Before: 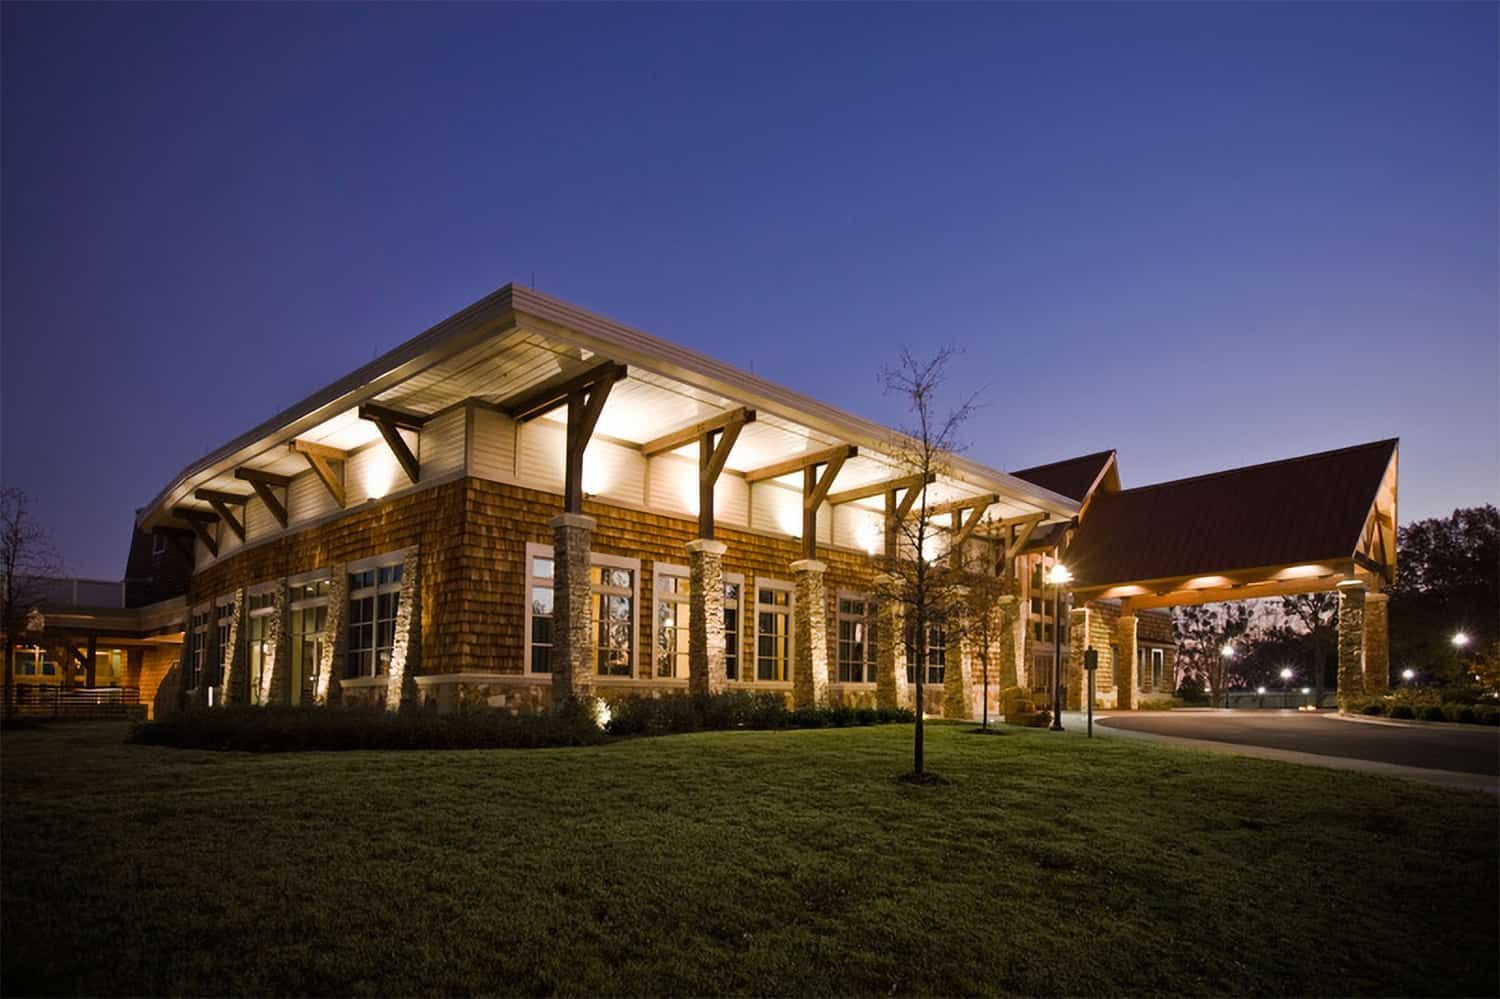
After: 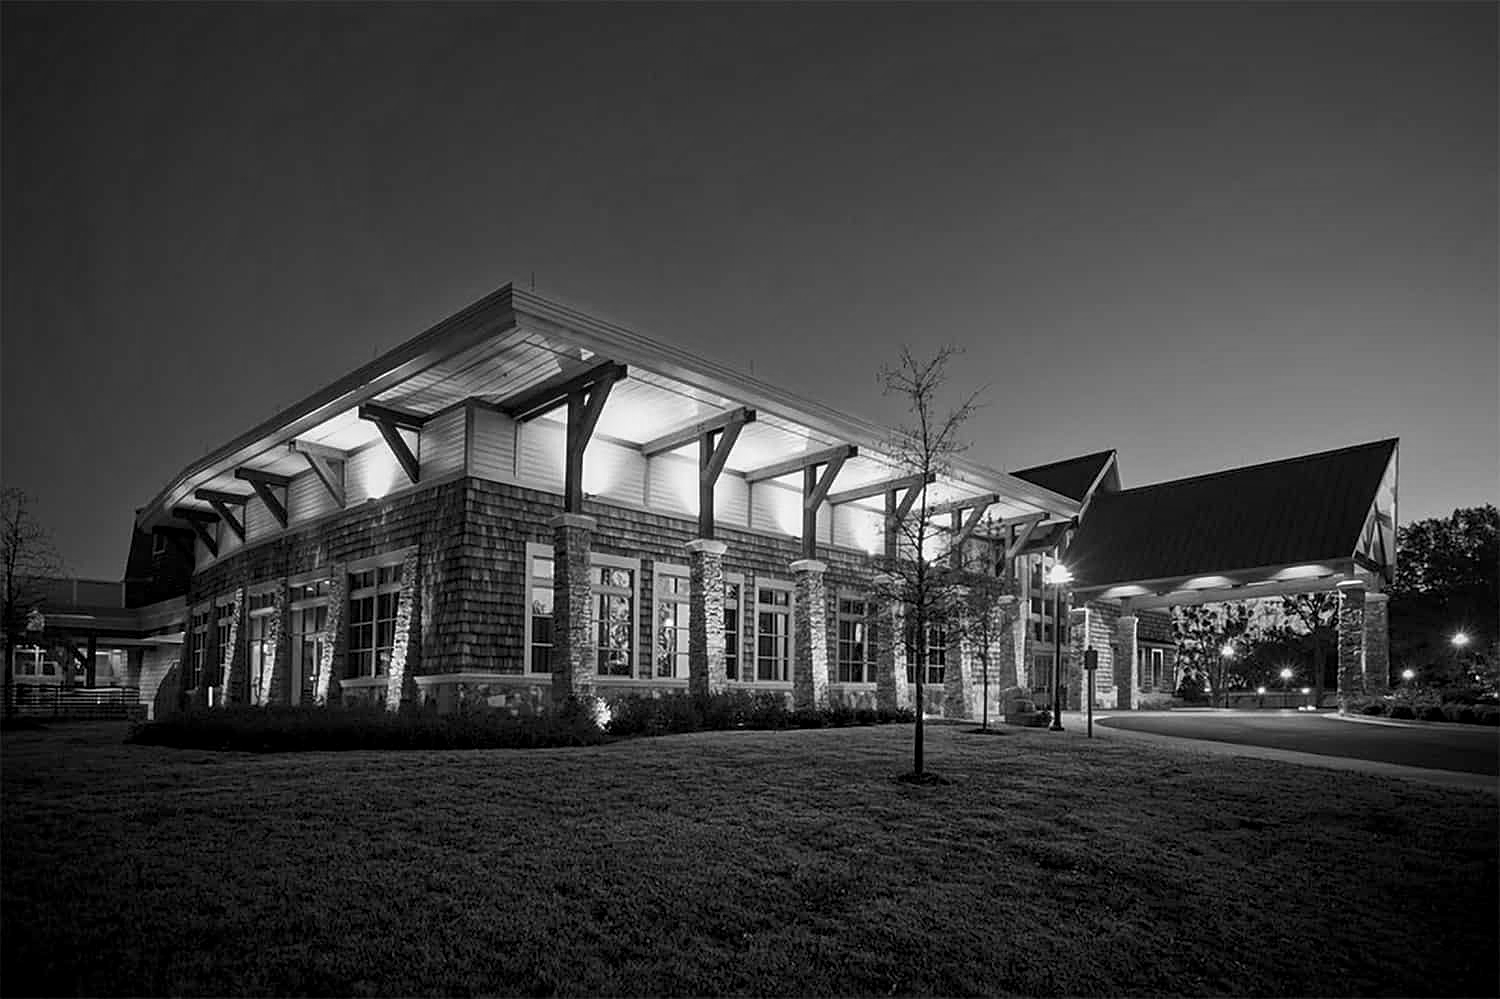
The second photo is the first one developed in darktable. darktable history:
sharpen: on, module defaults
local contrast: on, module defaults
monochrome: a -92.57, b 58.91
color balance rgb: perceptual saturation grading › global saturation 35%, perceptual saturation grading › highlights -25%, perceptual saturation grading › shadows 50%
